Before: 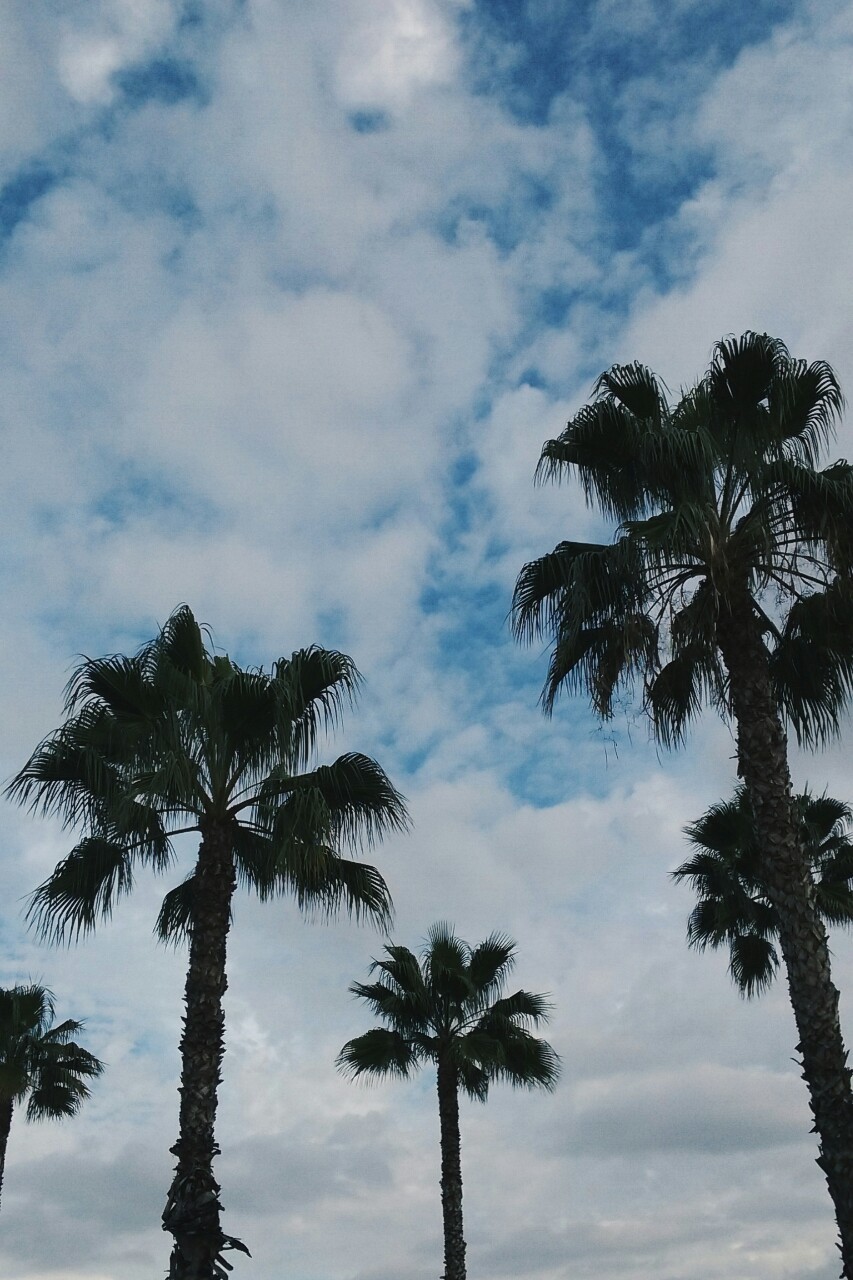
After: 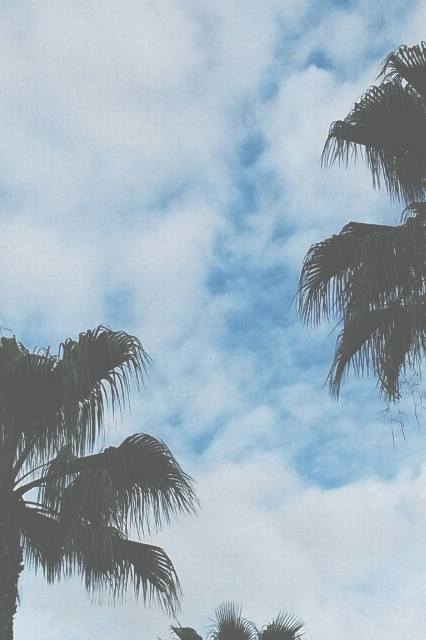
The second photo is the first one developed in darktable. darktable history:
crop: left 25%, top 25%, right 25%, bottom 25%
exposure: black level correction -0.071, exposure 0.5 EV, compensate highlight preservation false
